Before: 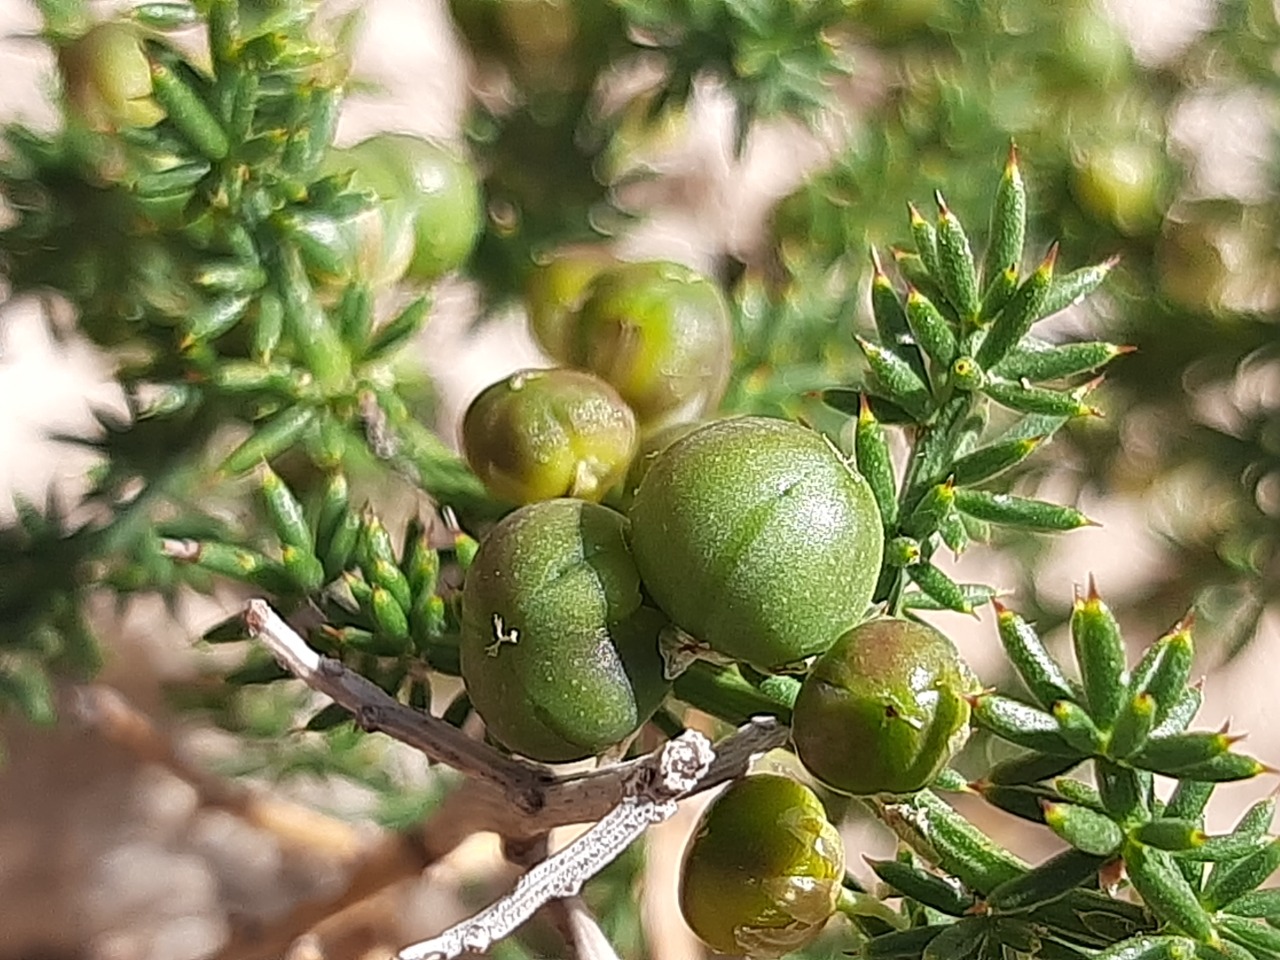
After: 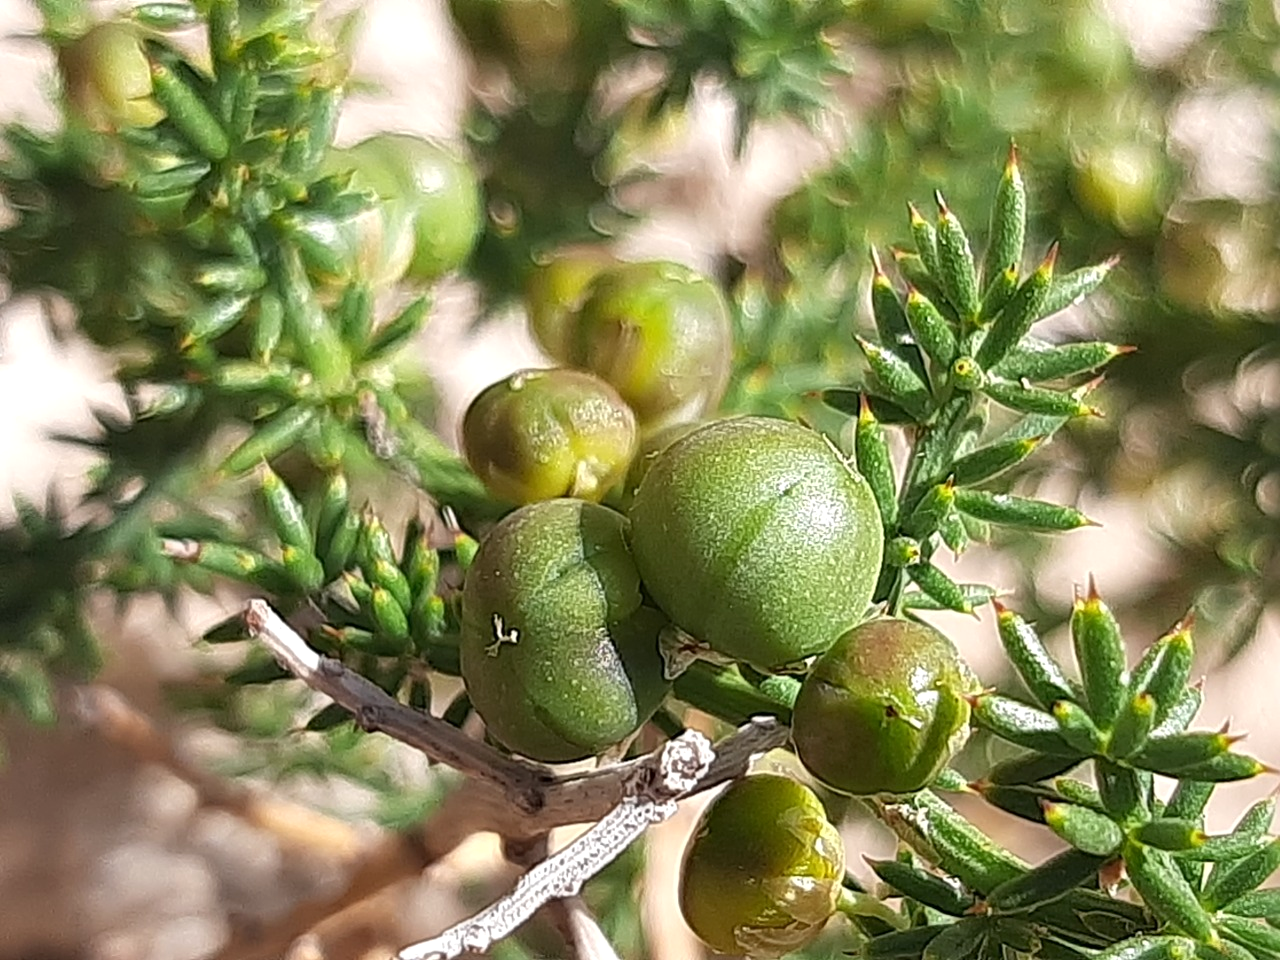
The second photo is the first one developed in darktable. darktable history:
exposure: black level correction 0.001, exposure 0.136 EV, compensate highlight preservation false
